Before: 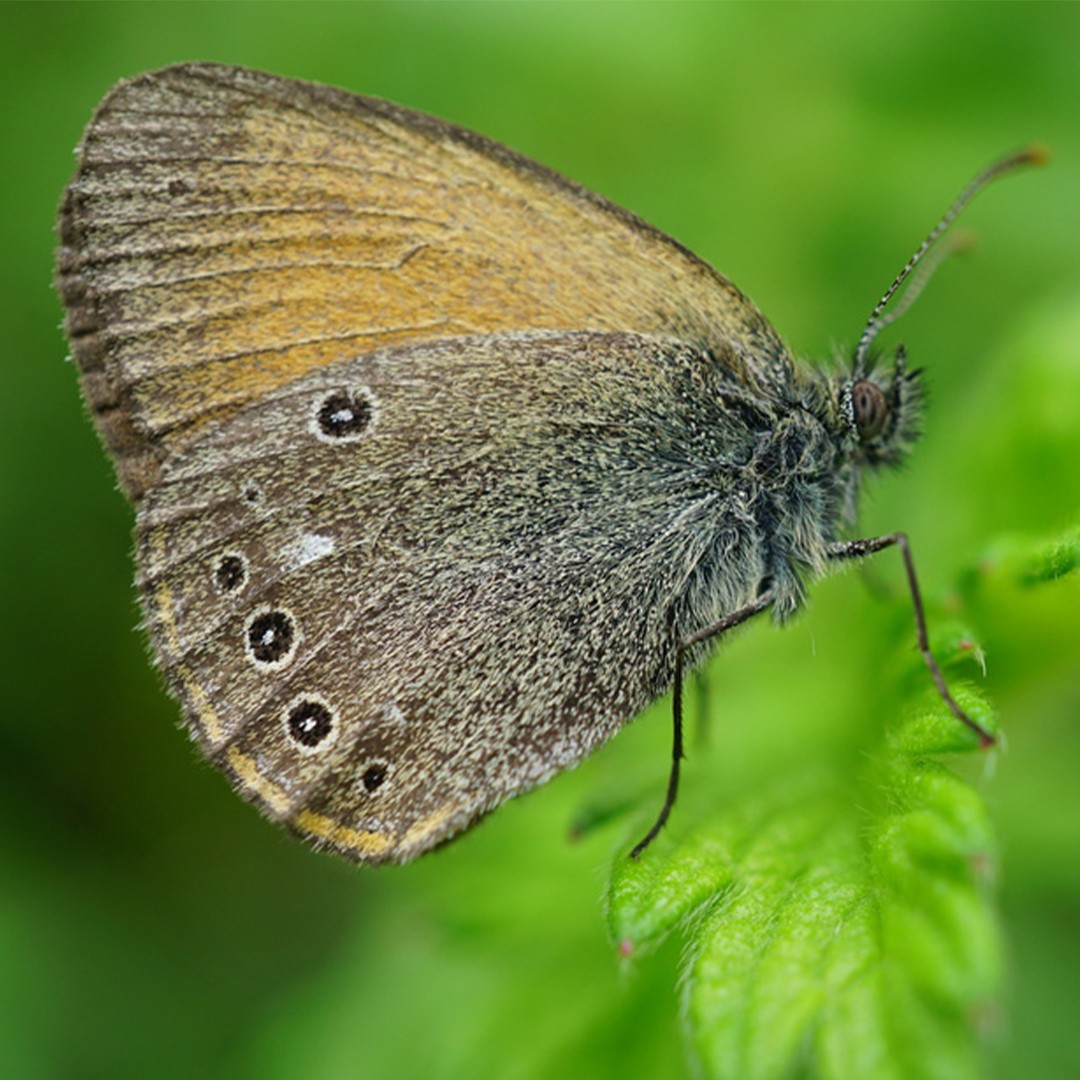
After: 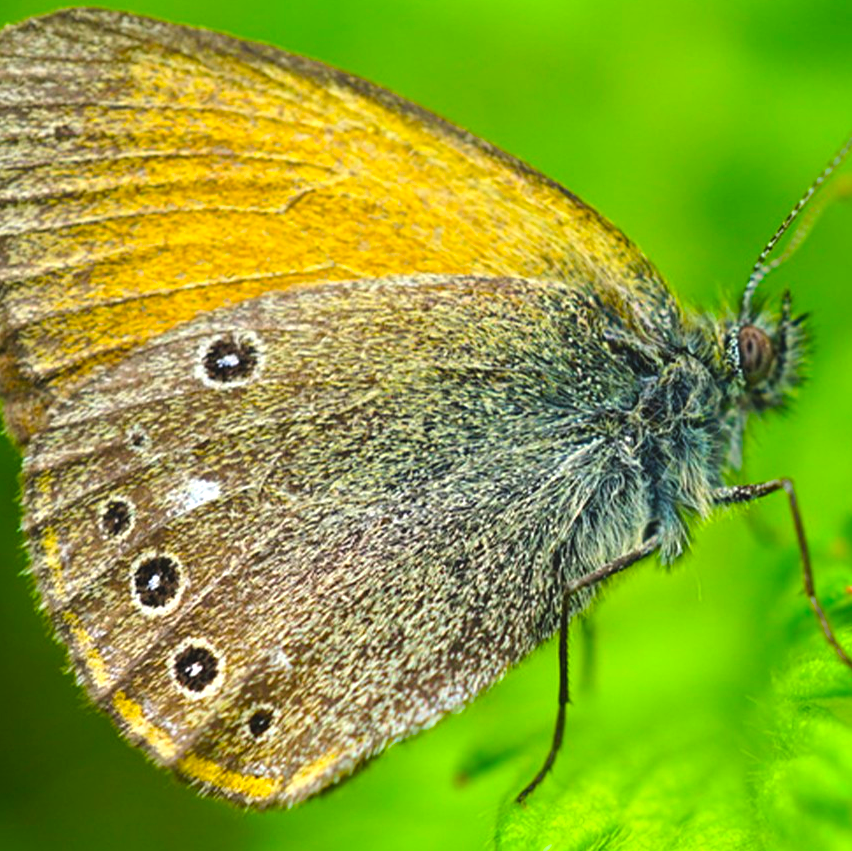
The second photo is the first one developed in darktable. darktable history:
crop and rotate: left 10.693%, top 5.128%, right 10.405%, bottom 15.986%
exposure: black level correction -0.005, exposure 0.613 EV, compensate highlight preservation false
levels: black 0.03%, levels [0.062, 0.494, 0.925]
color balance rgb: linear chroma grading › global chroma 33.325%, perceptual saturation grading › global saturation 29.722%, contrast -9.867%
